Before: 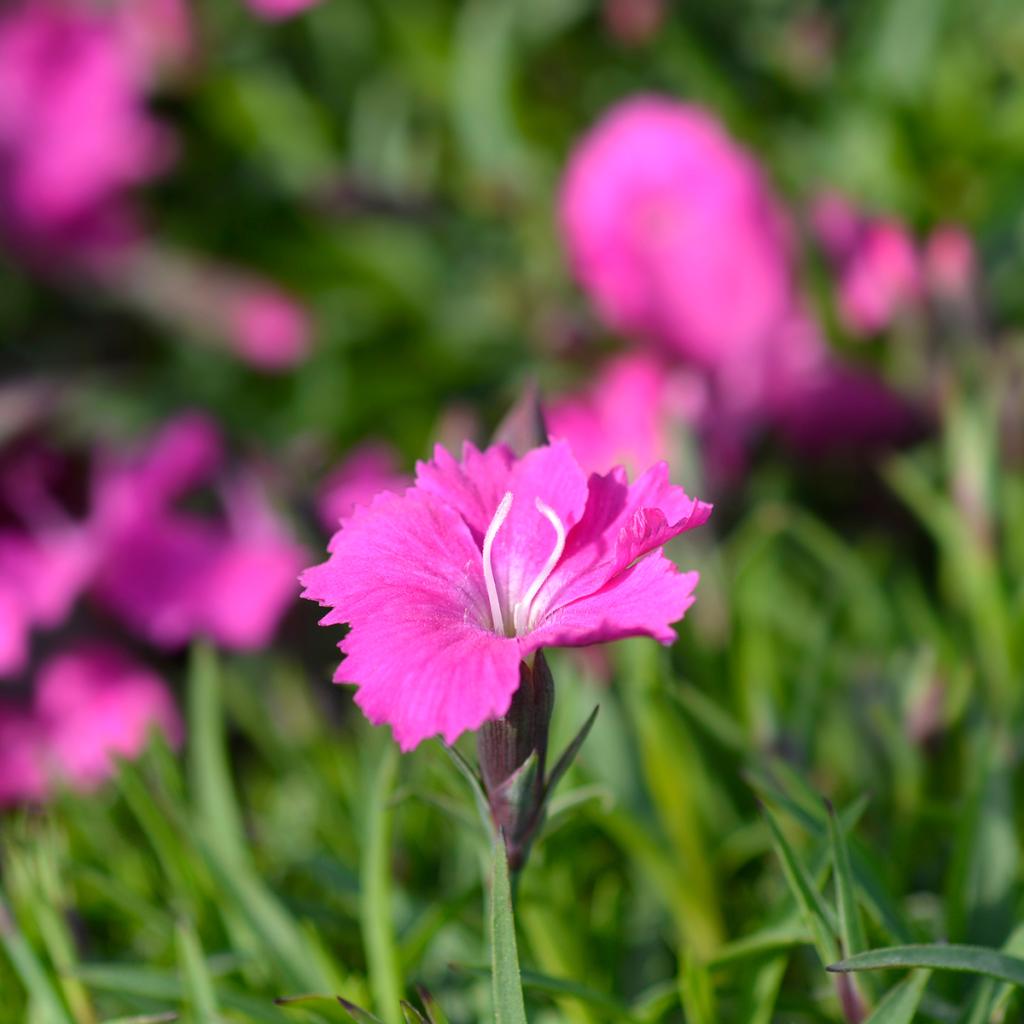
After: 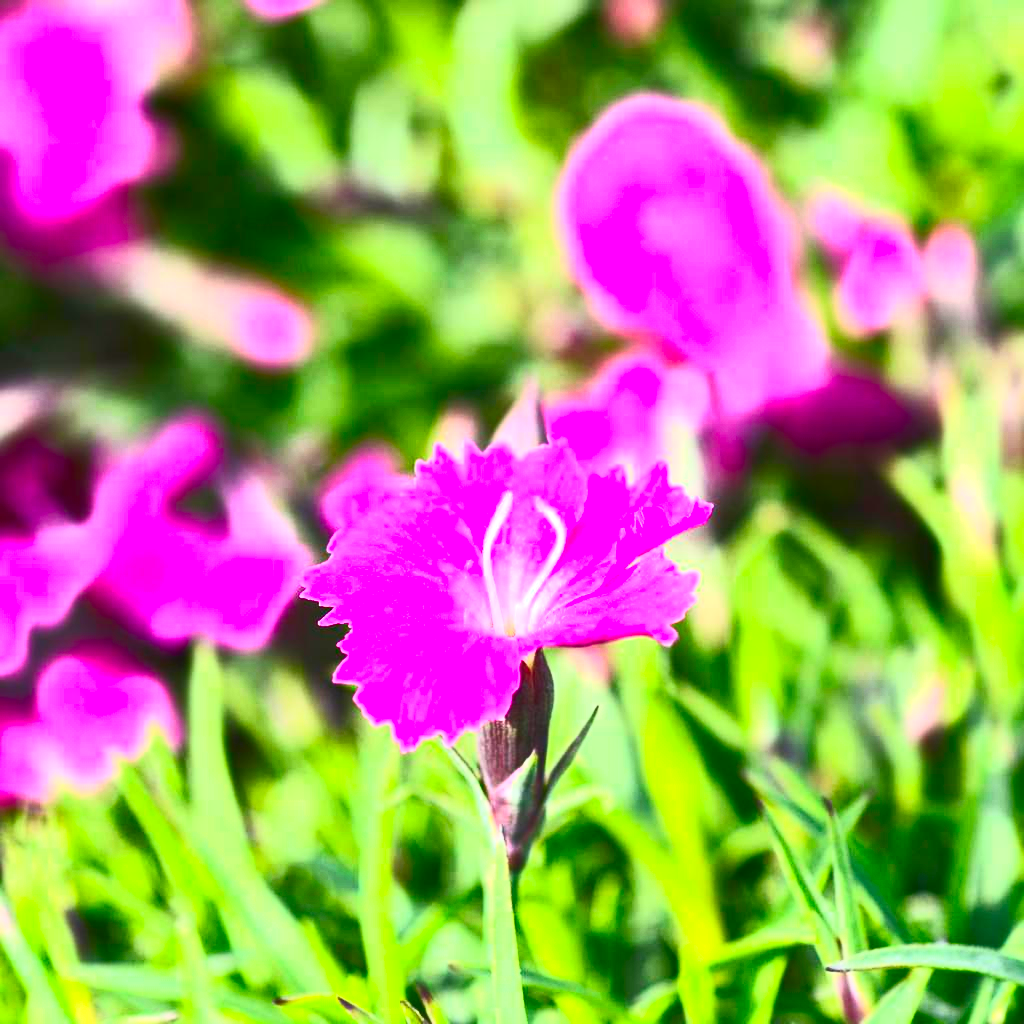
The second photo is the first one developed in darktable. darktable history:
exposure: black level correction 0, exposure 0.95 EV, compensate exposure bias true, compensate highlight preservation false
contrast brightness saturation: contrast 0.83, brightness 0.59, saturation 0.59
